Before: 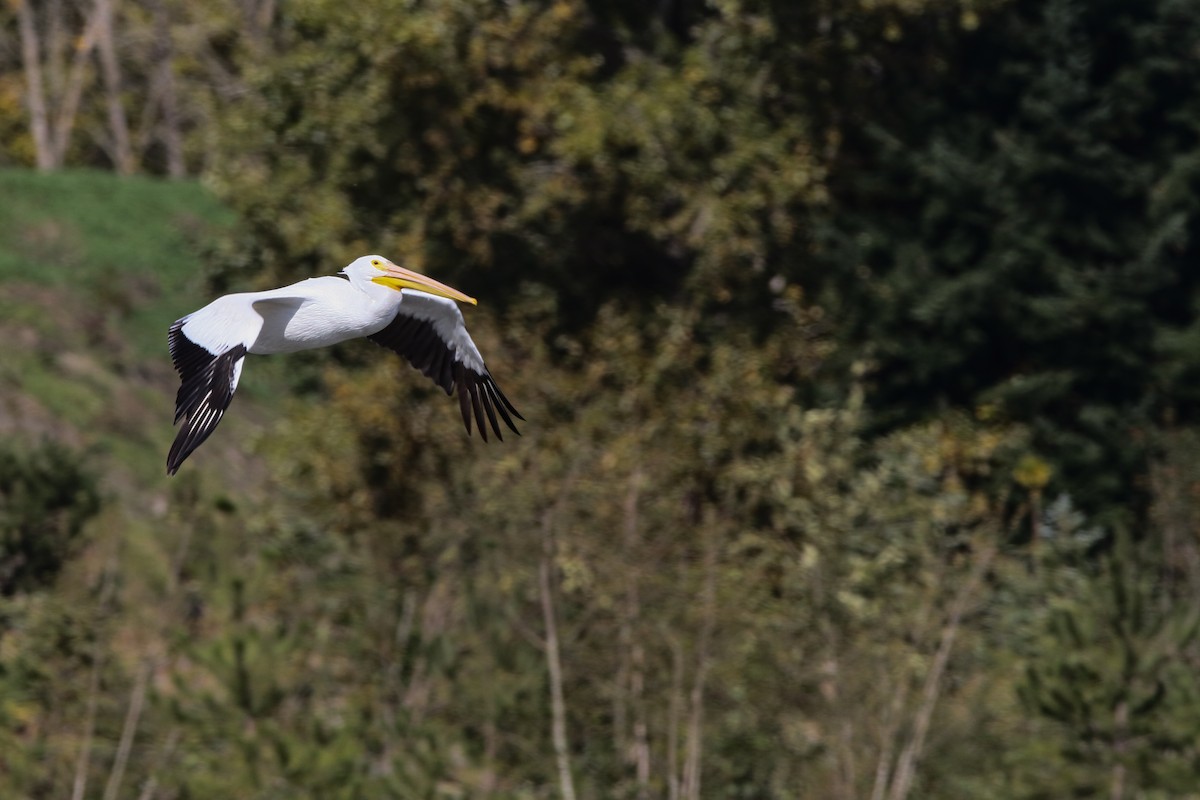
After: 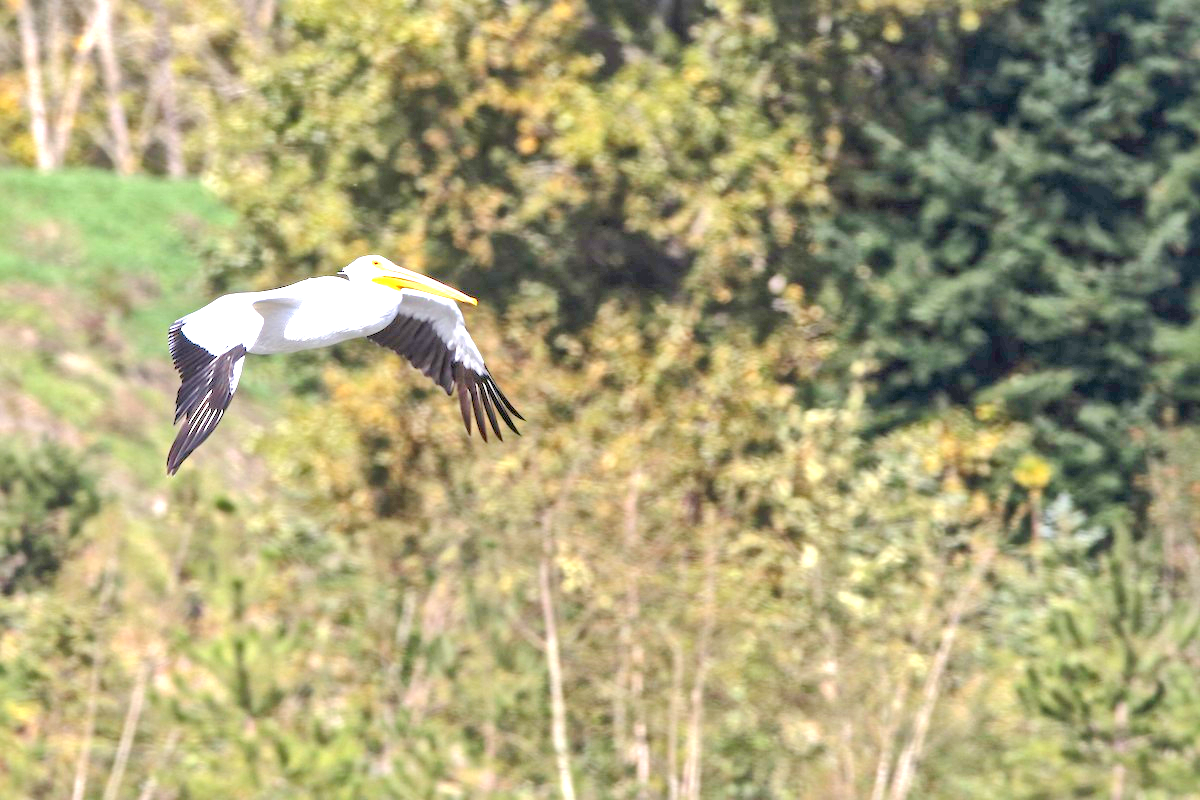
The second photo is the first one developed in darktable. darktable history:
exposure: black level correction 0, exposure 1.676 EV, compensate exposure bias true, compensate highlight preservation false
local contrast: mode bilateral grid, contrast 19, coarseness 18, detail 163%, midtone range 0.2
levels: levels [0.044, 0.416, 0.908]
tone curve: curves: ch0 [(0, 0) (0.004, 0.008) (0.077, 0.156) (0.169, 0.29) (0.774, 0.774) (1, 1)]
